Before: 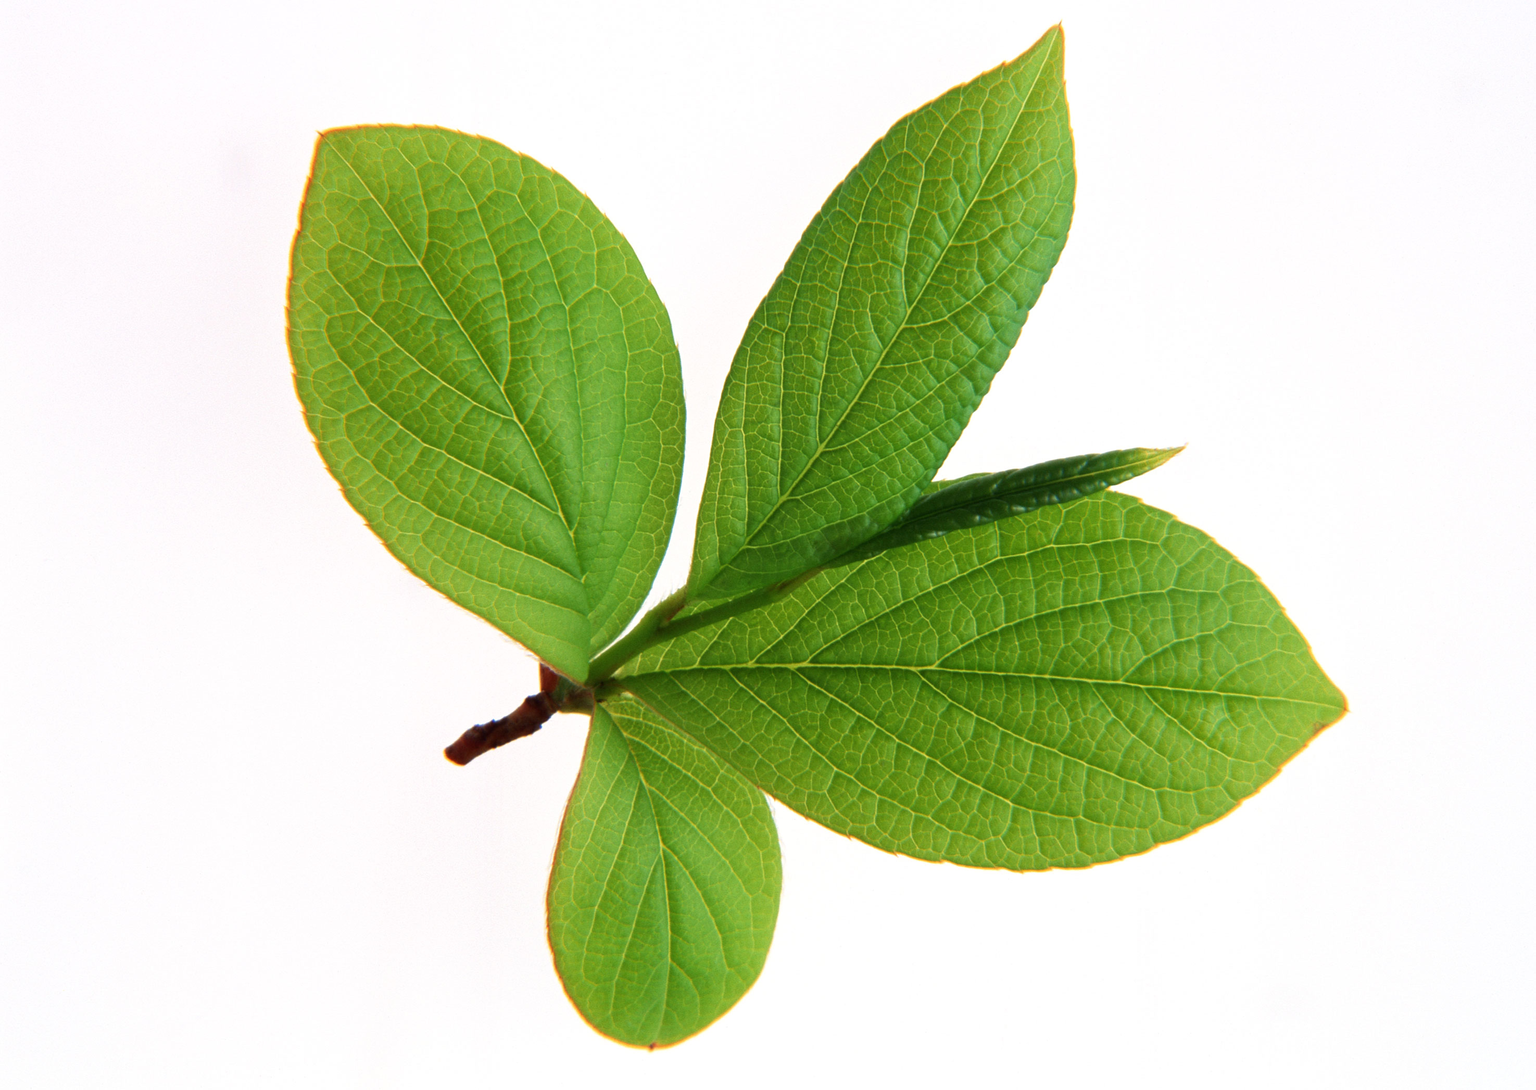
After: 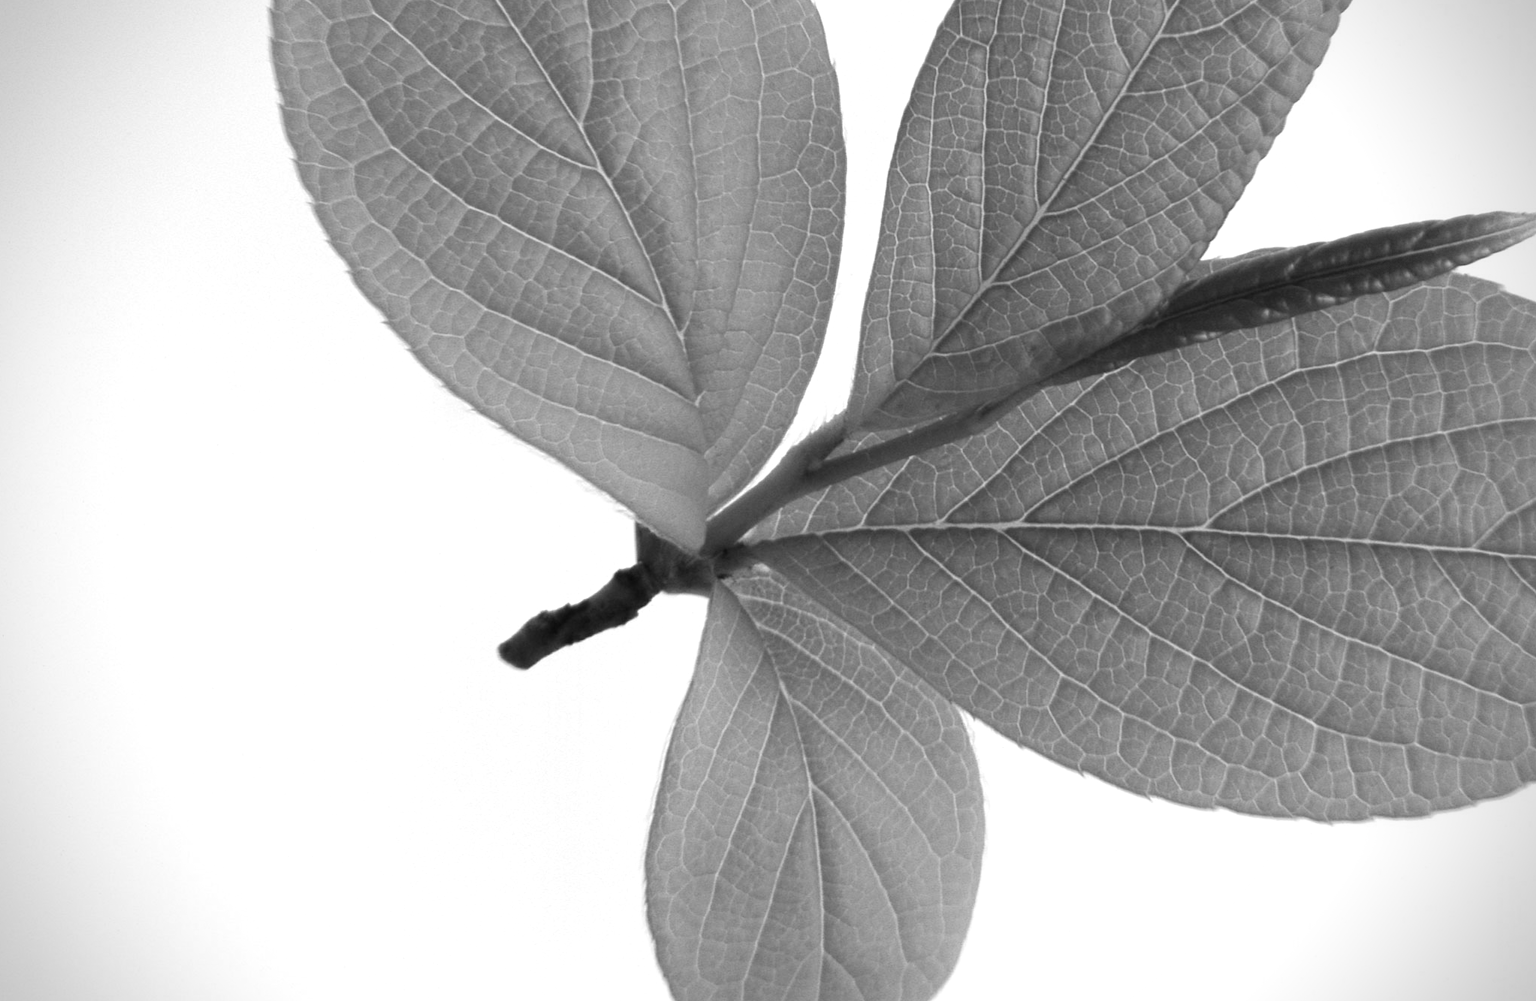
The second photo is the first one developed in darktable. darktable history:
vignetting: dithering 8-bit output, unbound false
crop: left 6.488%, top 27.668%, right 24.183%, bottom 8.656%
white balance: red 1.042, blue 1.17
monochrome: a 16.01, b -2.65, highlights 0.52
